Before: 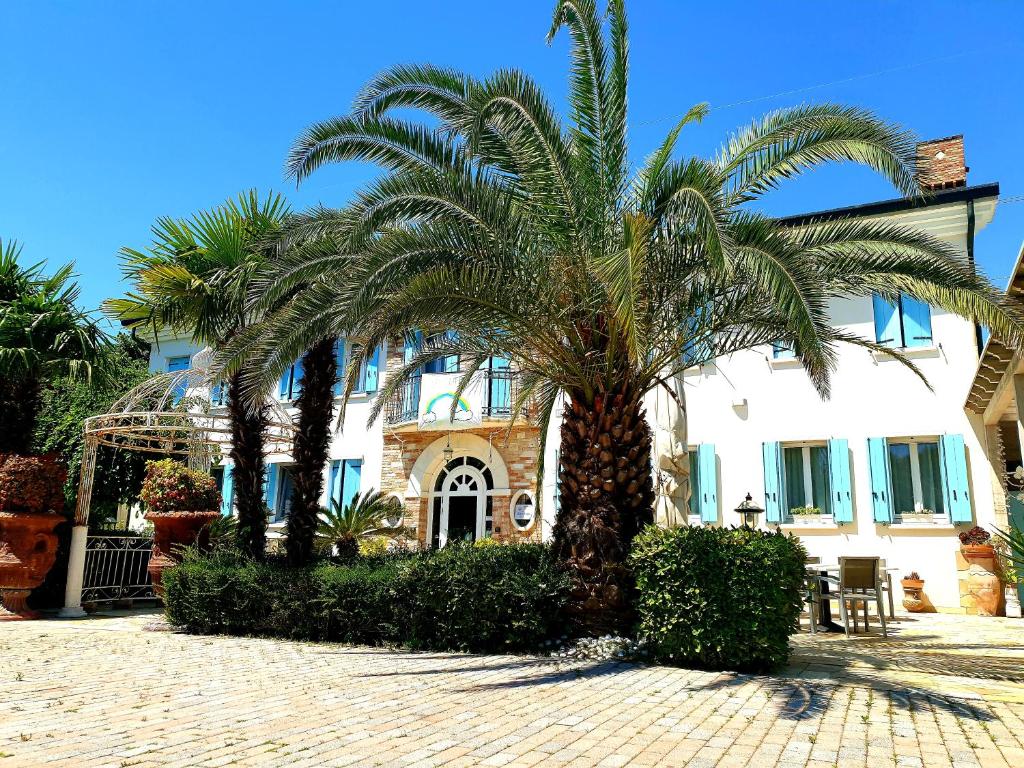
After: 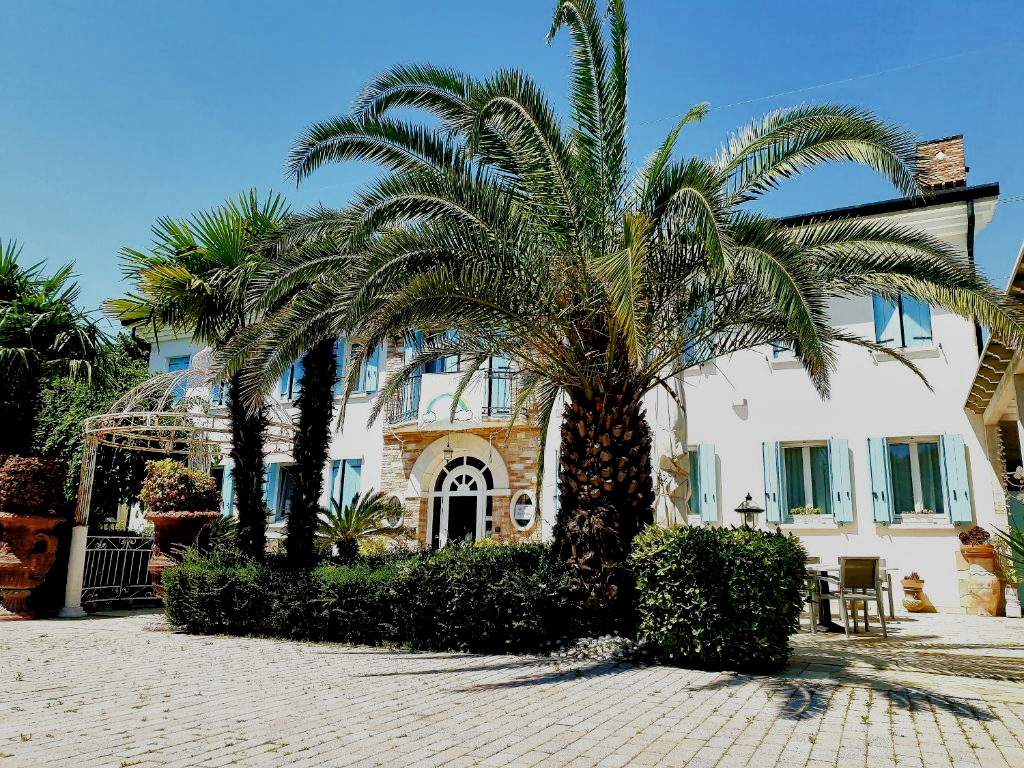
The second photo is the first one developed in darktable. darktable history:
filmic rgb: black relative exposure -6.74 EV, white relative exposure 4.56 EV, hardness 3.26, preserve chrominance no, color science v5 (2021), iterations of high-quality reconstruction 0, contrast in shadows safe, contrast in highlights safe
local contrast: mode bilateral grid, contrast 20, coarseness 50, detail 178%, midtone range 0.2
